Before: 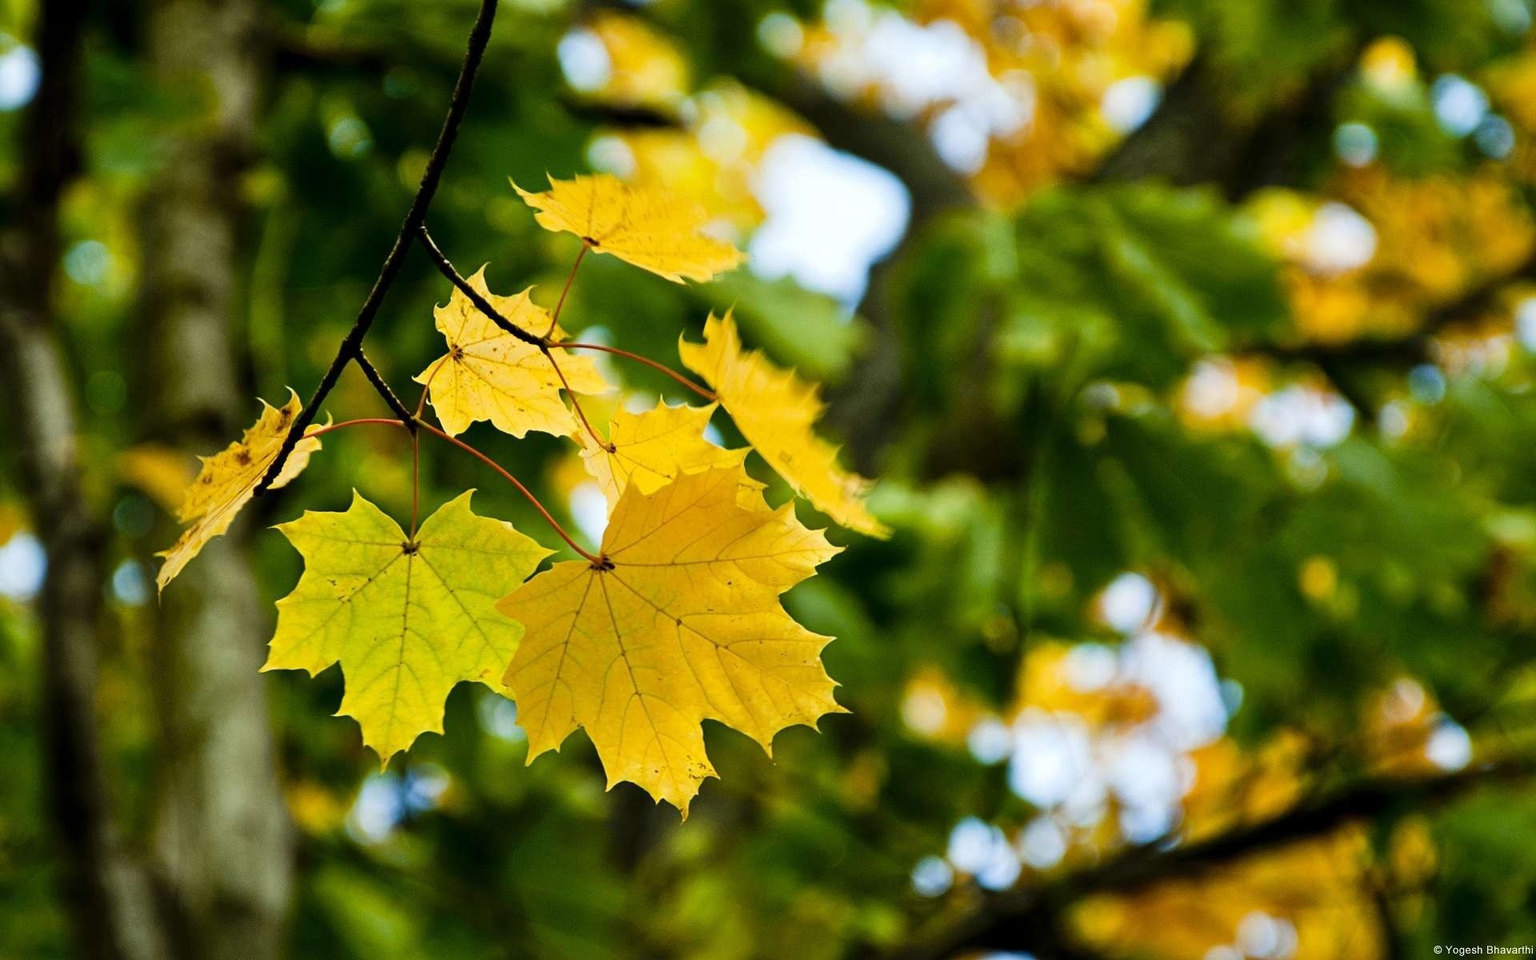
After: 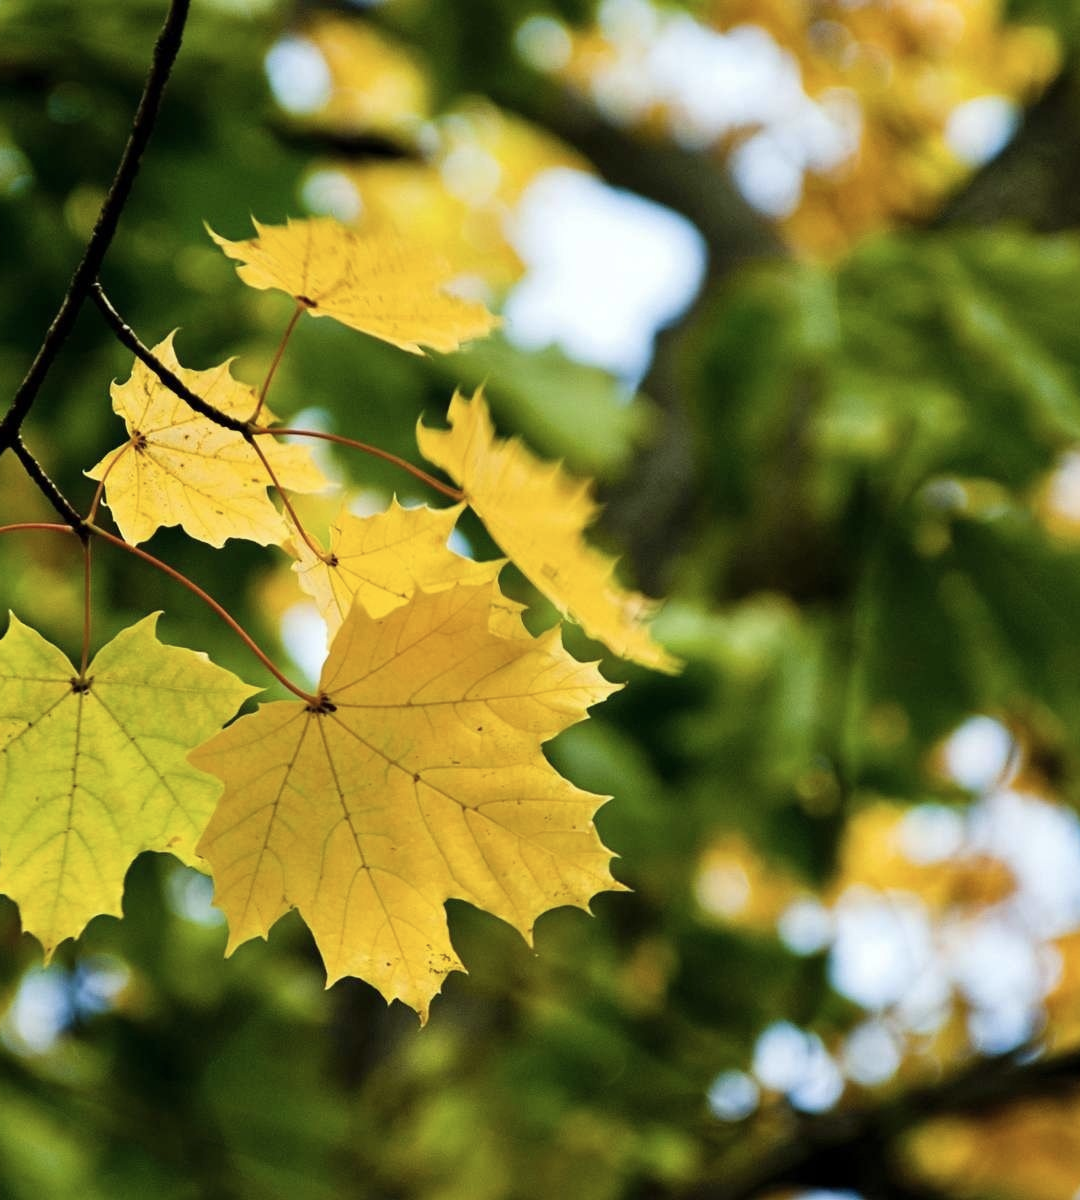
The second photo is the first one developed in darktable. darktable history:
crop and rotate: left 22.516%, right 21.234%
white balance: emerald 1
color contrast: green-magenta contrast 0.84, blue-yellow contrast 0.86
